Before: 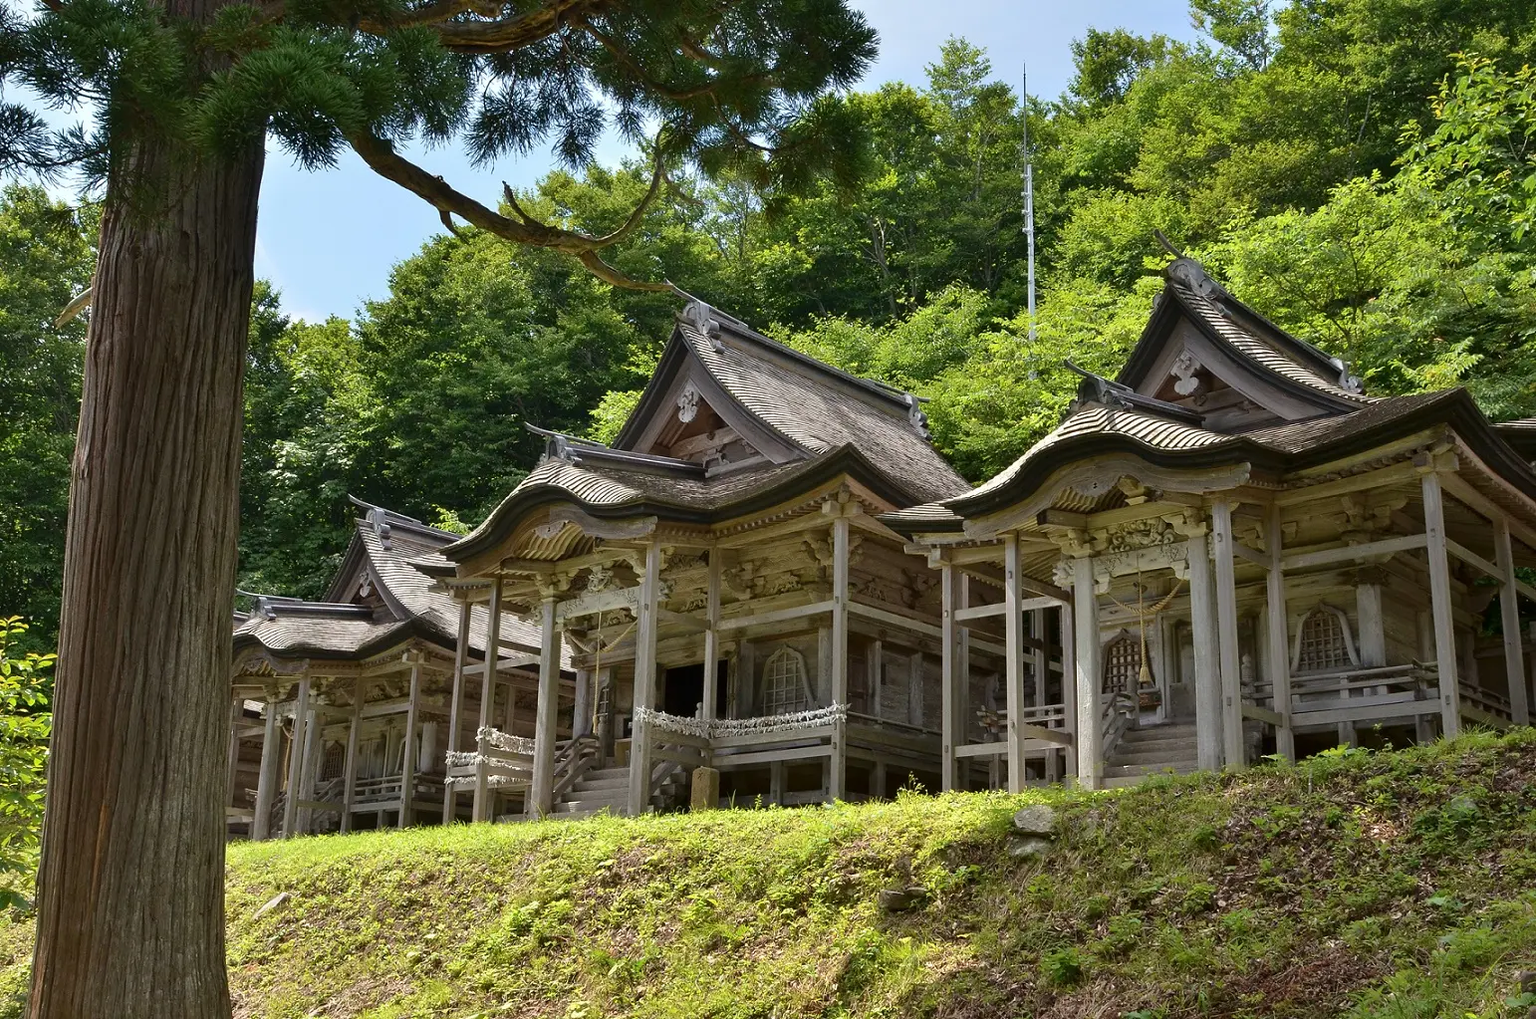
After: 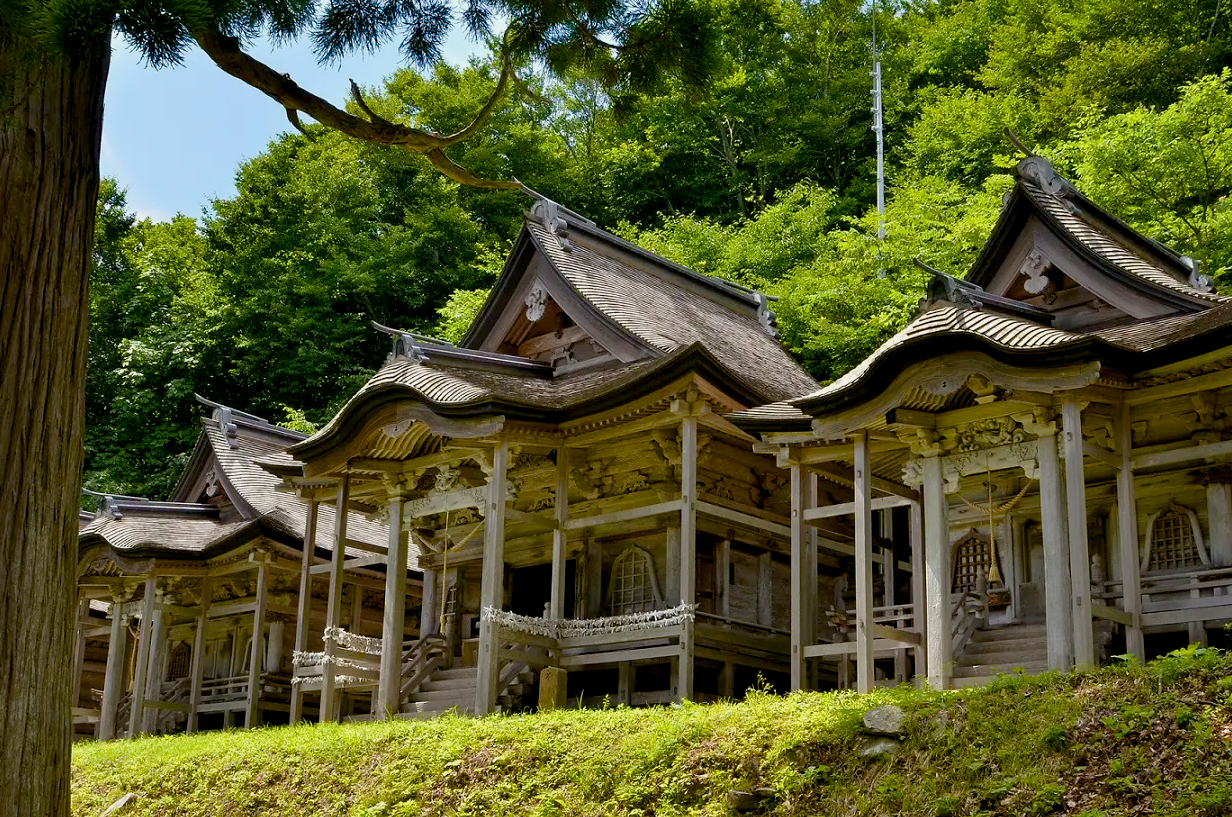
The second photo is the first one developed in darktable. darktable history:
exposure: black level correction 0.009, exposure -0.159 EV, compensate highlight preservation false
color balance rgb: perceptual saturation grading › global saturation 35%, perceptual saturation grading › highlights -30%, perceptual saturation grading › shadows 35%, perceptual brilliance grading › global brilliance 3%, perceptual brilliance grading › highlights -3%, perceptual brilliance grading › shadows 3%
crop and rotate: left 10.071%, top 10.071%, right 10.02%, bottom 10.02%
